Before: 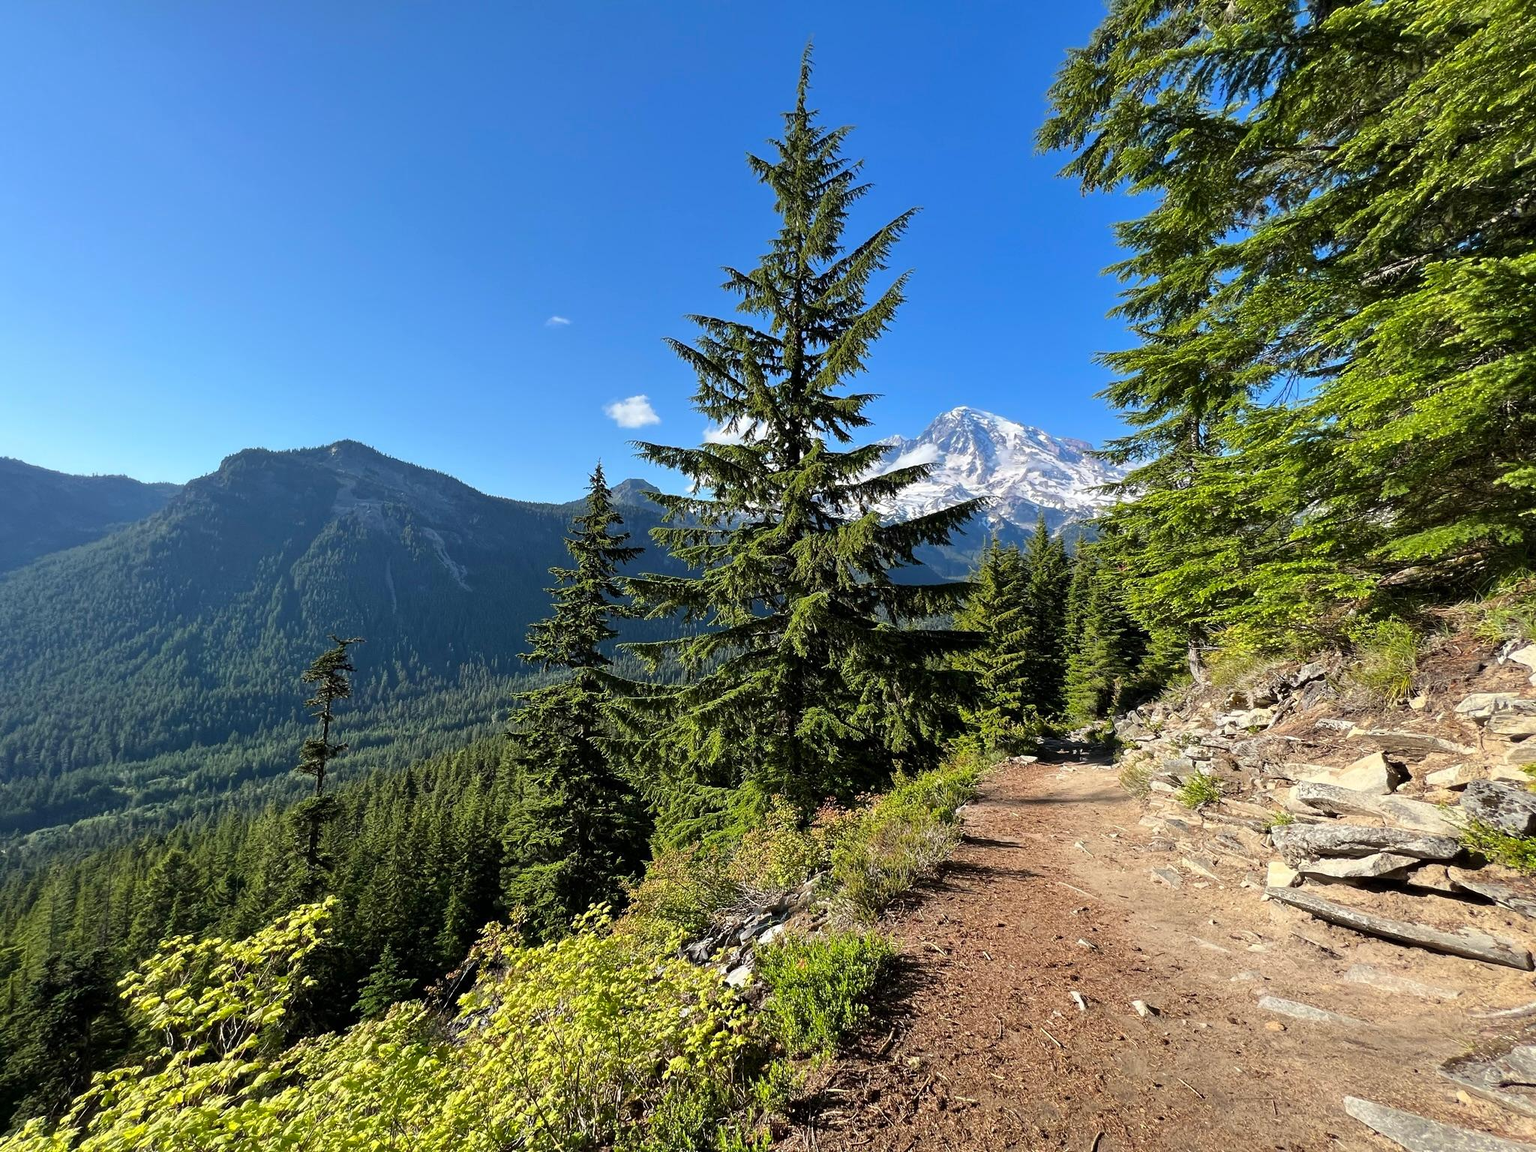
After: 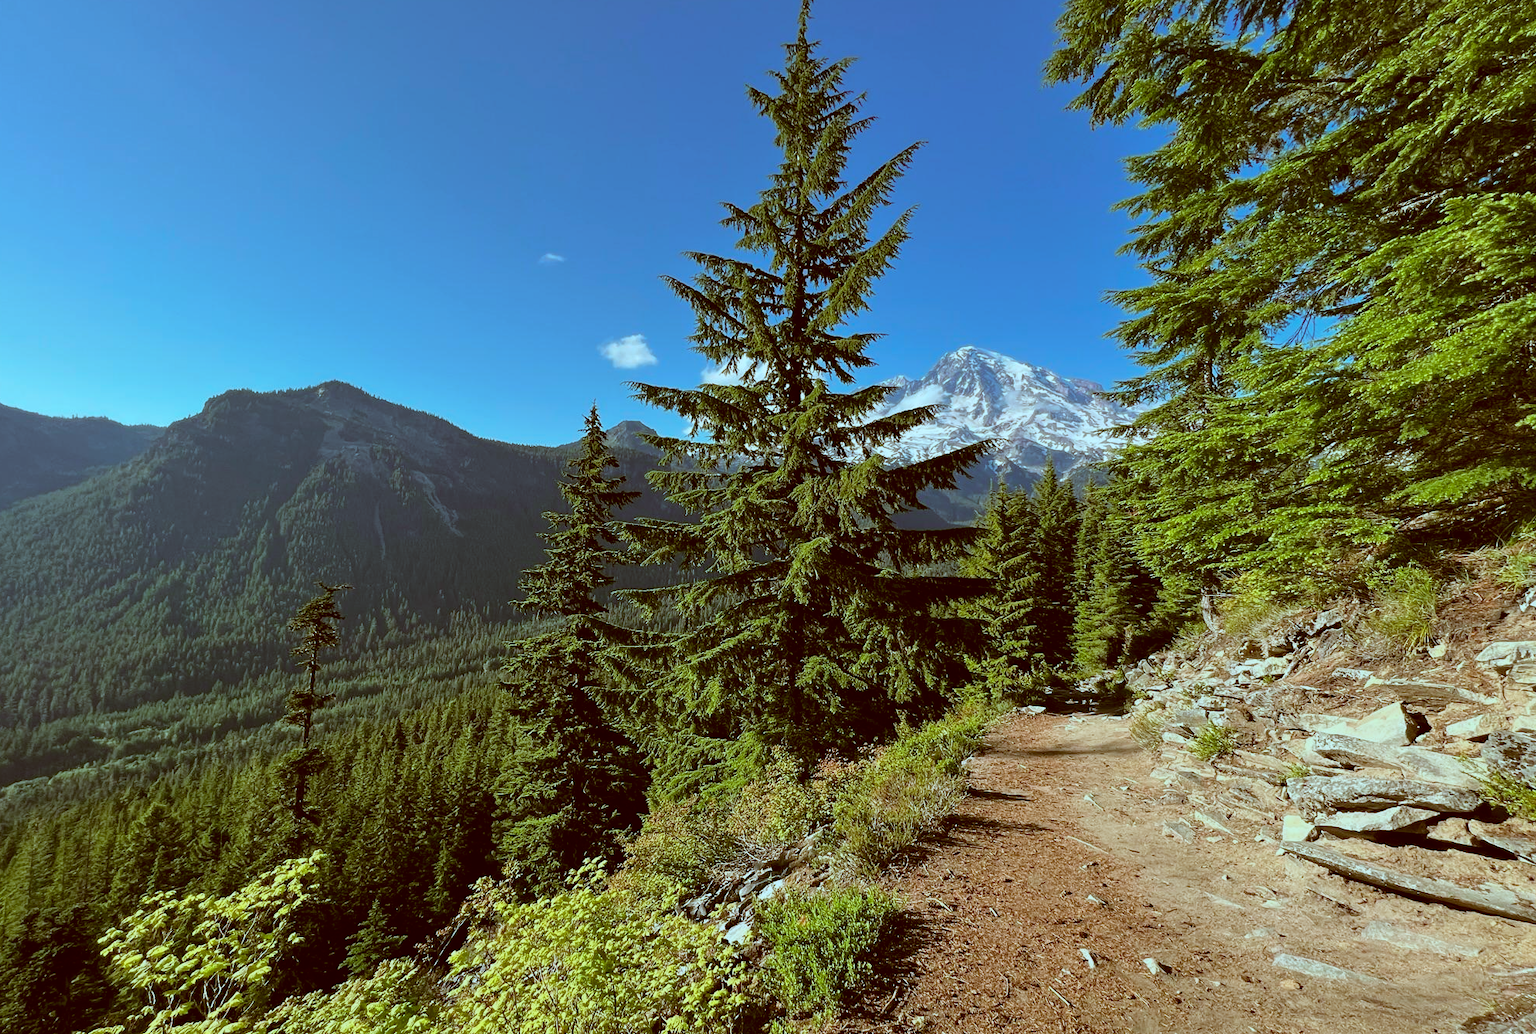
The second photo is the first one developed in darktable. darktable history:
color correction: highlights a* -14.62, highlights b* -16.22, shadows a* 10.12, shadows b* 29.4
crop: left 1.507%, top 6.147%, right 1.379%, bottom 6.637%
exposure: exposure -0.242 EV, compensate highlight preservation false
